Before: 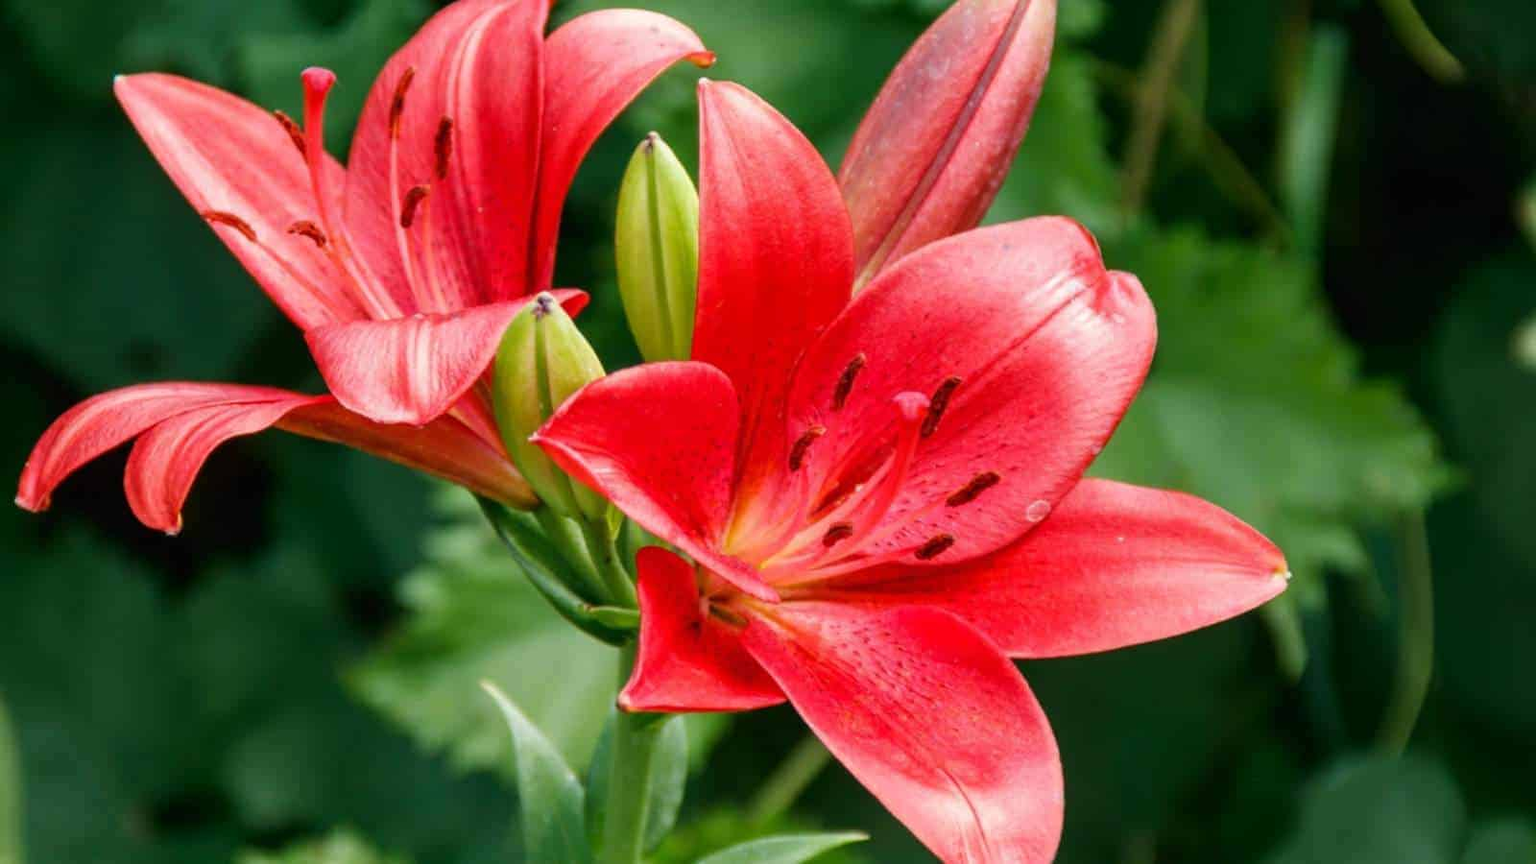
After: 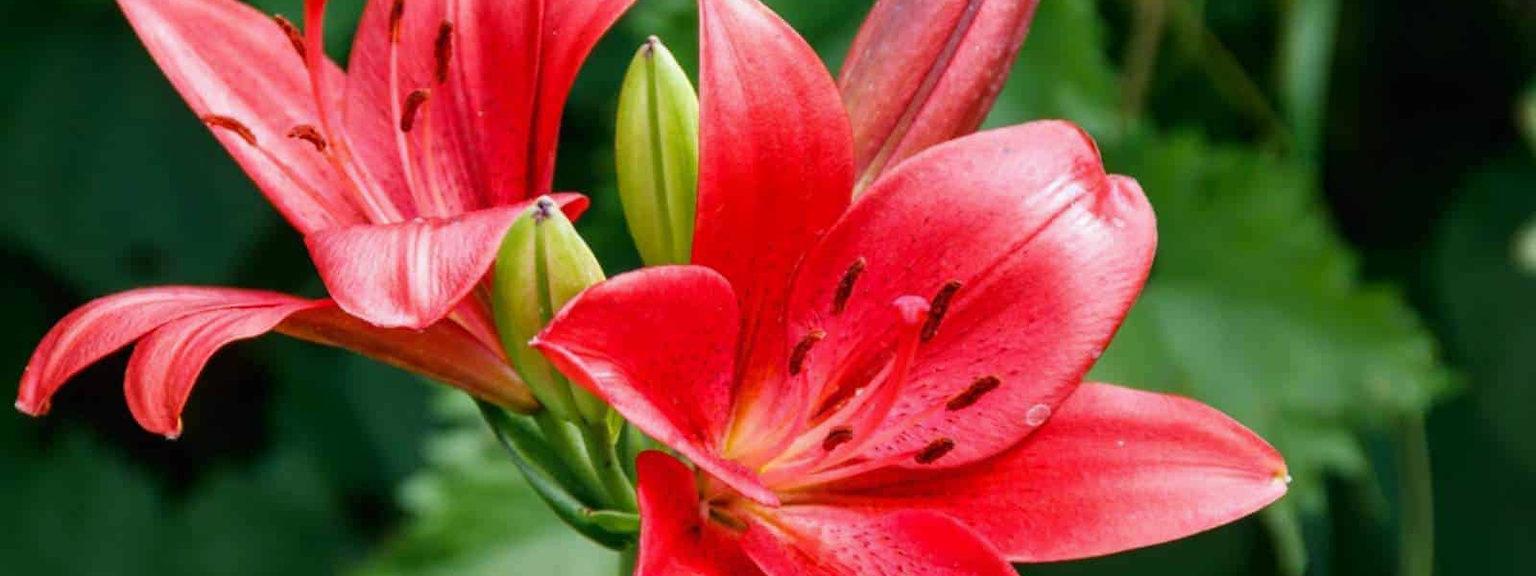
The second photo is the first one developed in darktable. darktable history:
crop: top 11.166%, bottom 22.168%
white balance: red 0.984, blue 1.059
